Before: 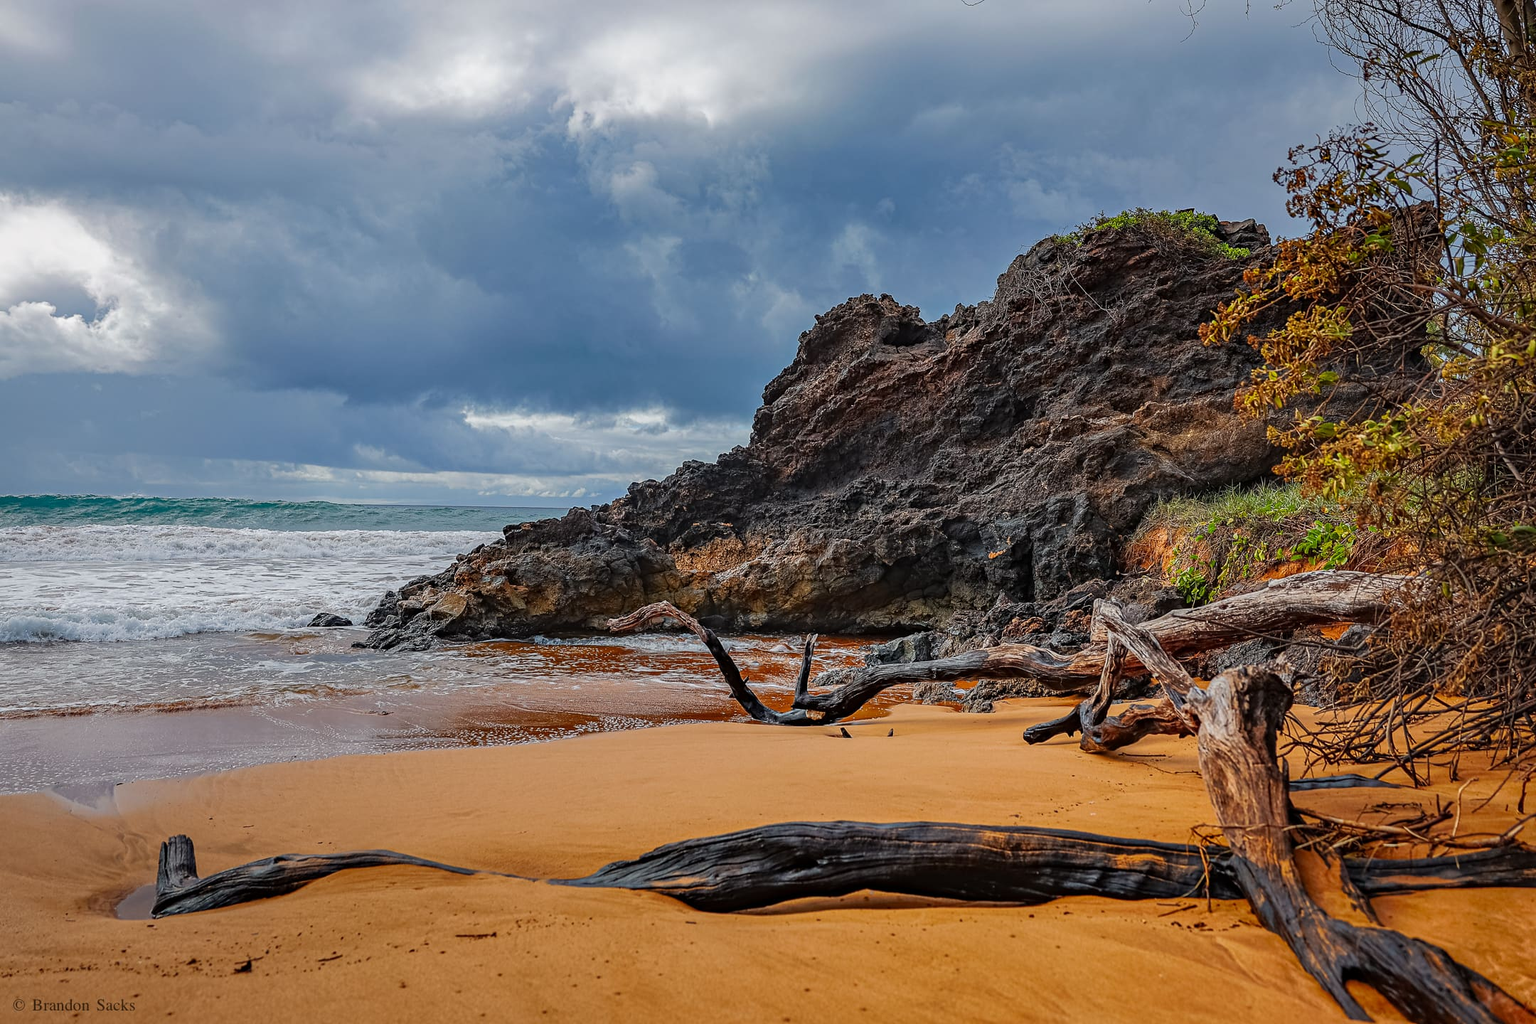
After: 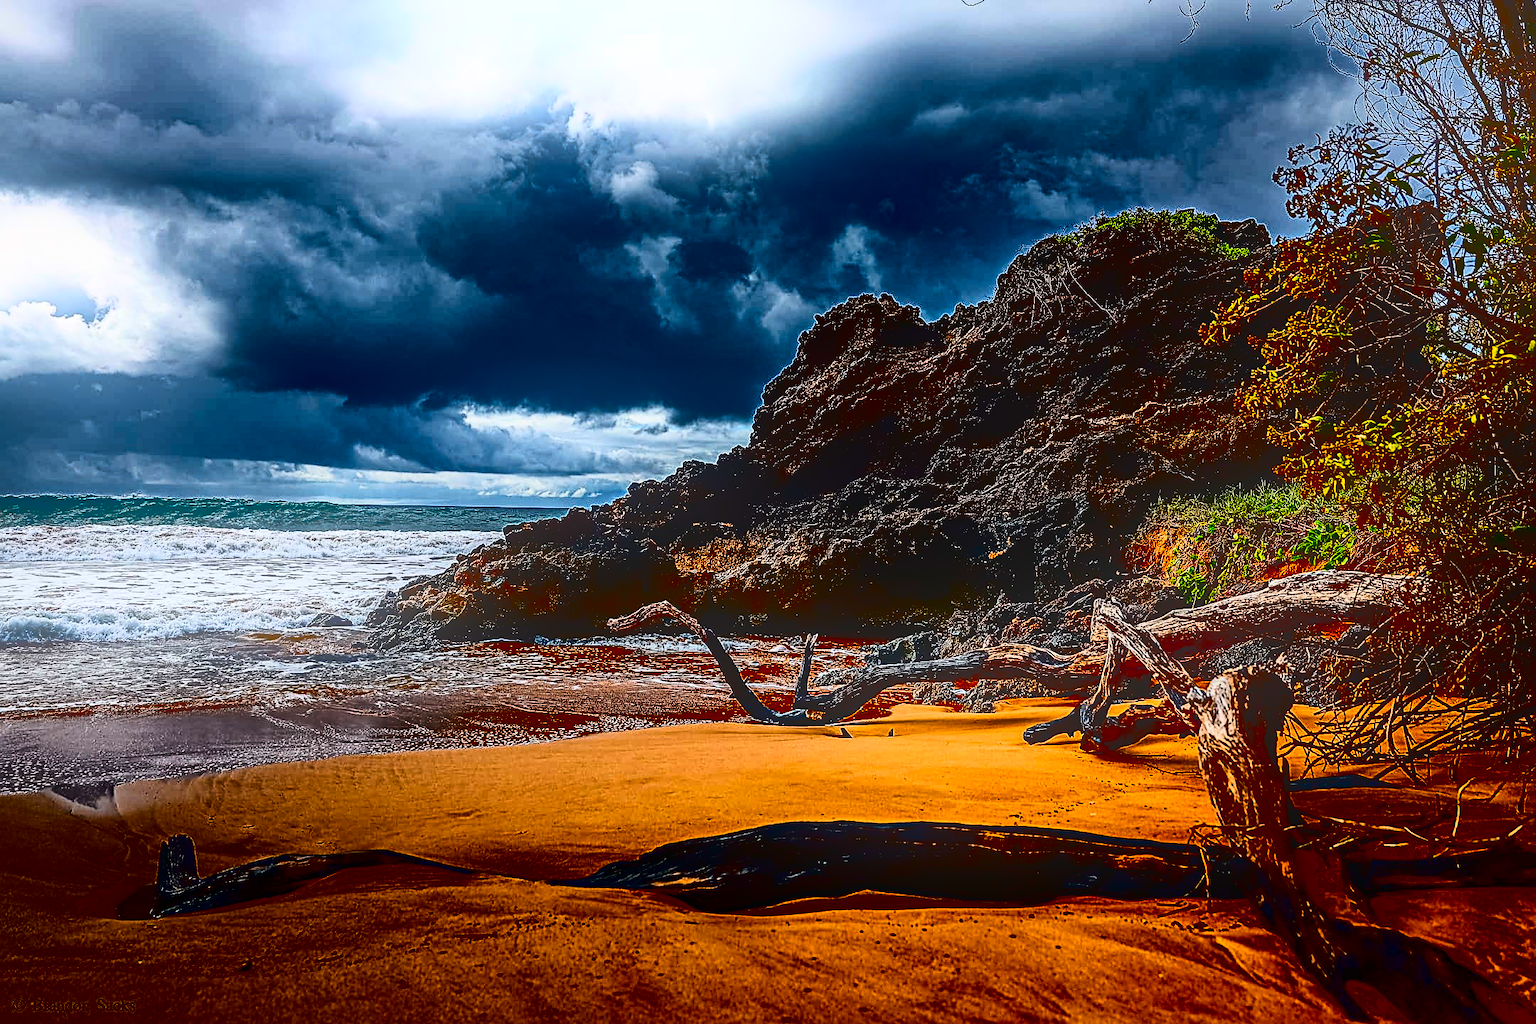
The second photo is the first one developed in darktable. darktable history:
tone curve: curves: ch0 [(0.016, 0.011) (0.204, 0.146) (0.515, 0.476) (0.78, 0.795) (1, 0.981)], color space Lab, linked channels, preserve colors none
contrast brightness saturation: contrast 0.77, brightness -1, saturation 1
sharpen: on, module defaults
local contrast: mode bilateral grid, contrast 20, coarseness 50, detail 120%, midtone range 0.2
bloom: on, module defaults
